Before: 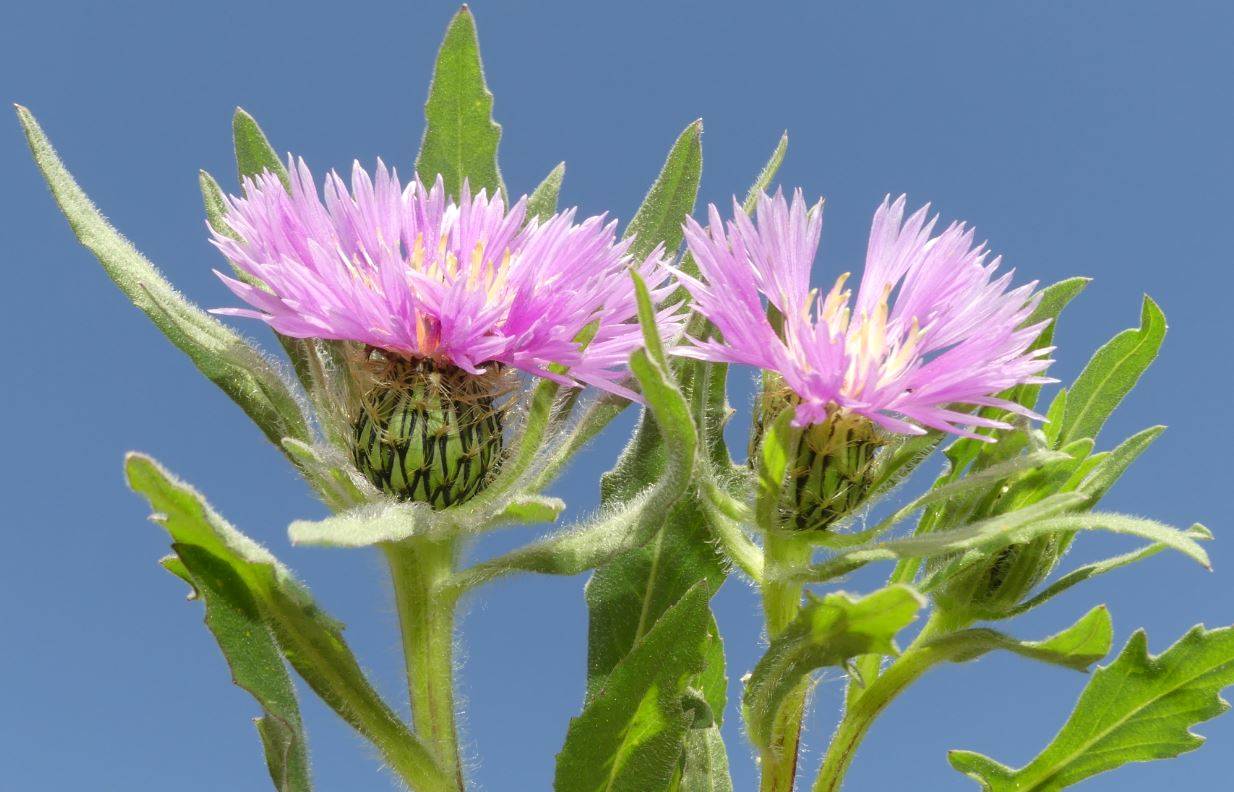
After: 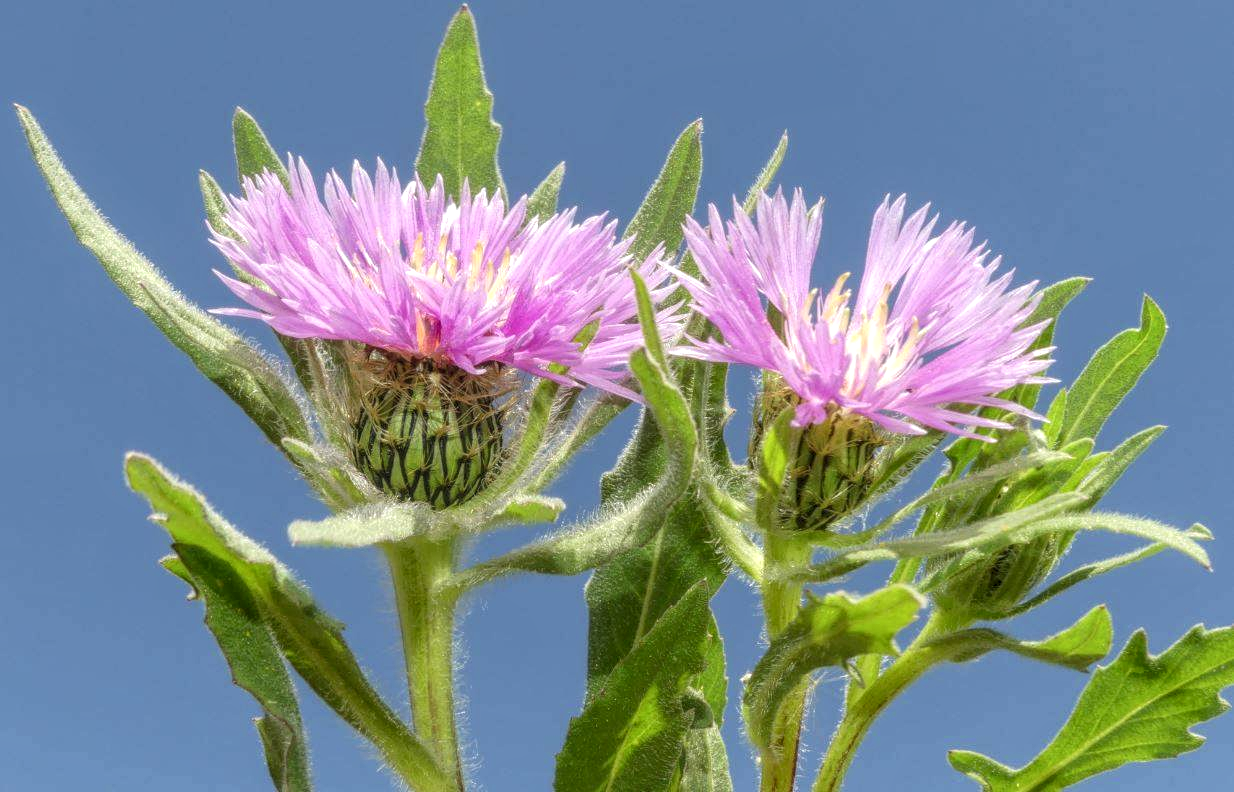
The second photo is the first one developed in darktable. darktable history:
local contrast: highlights 75%, shadows 55%, detail 176%, midtone range 0.211
